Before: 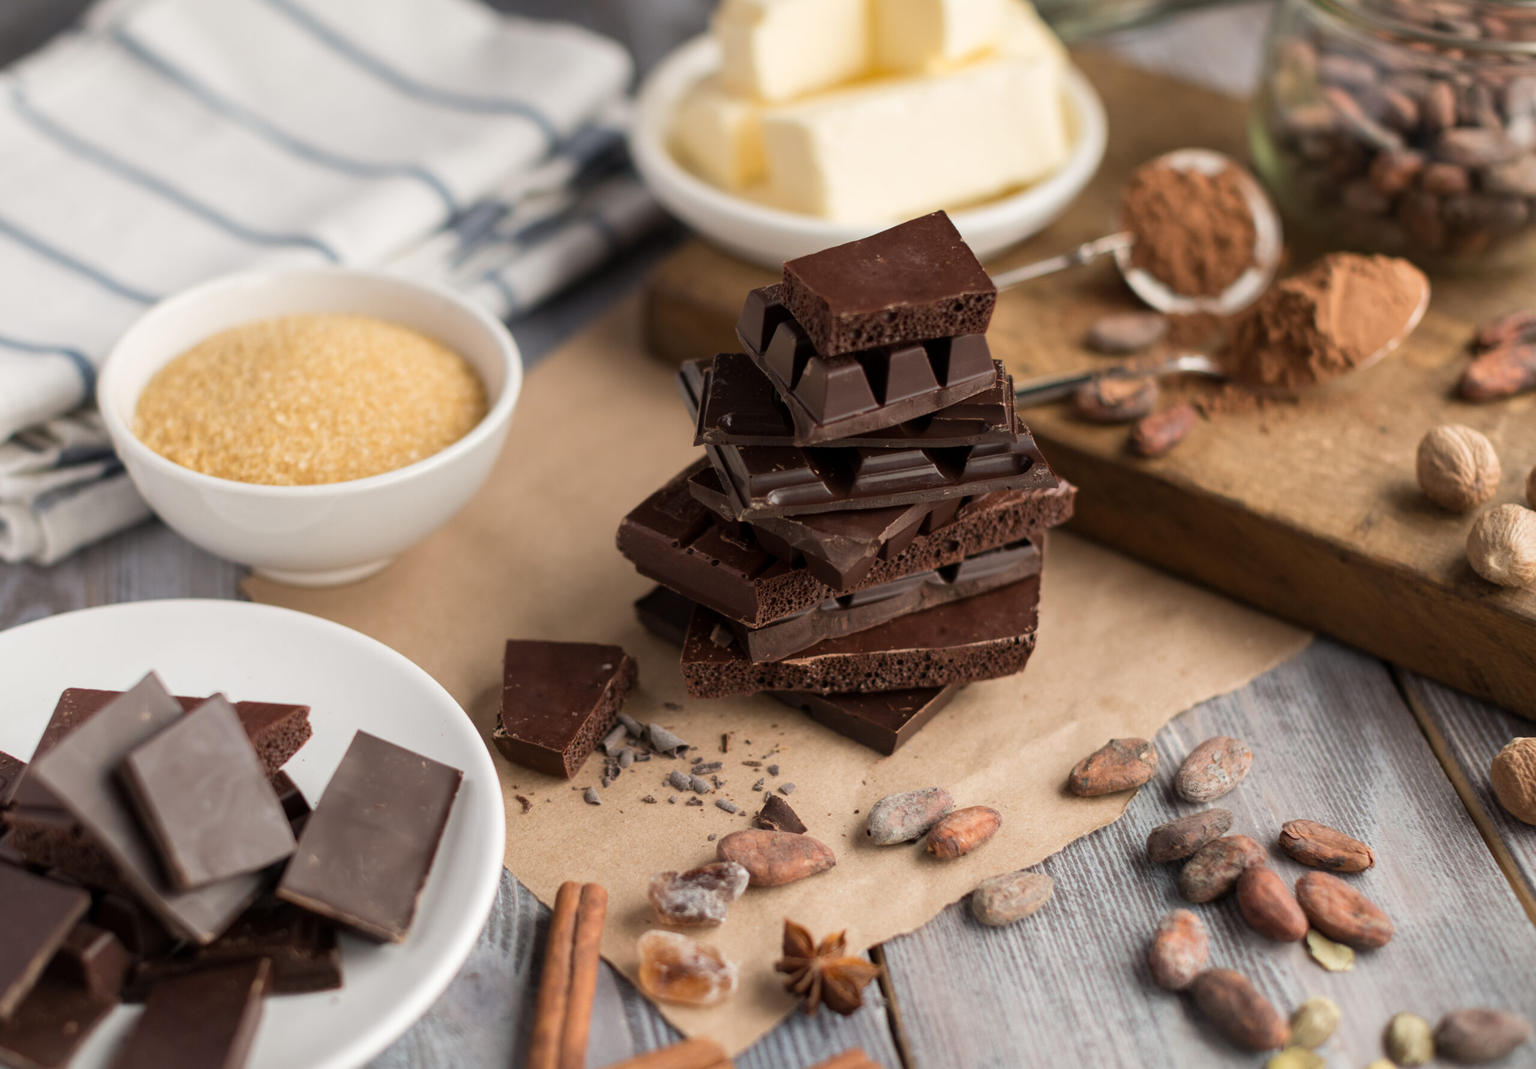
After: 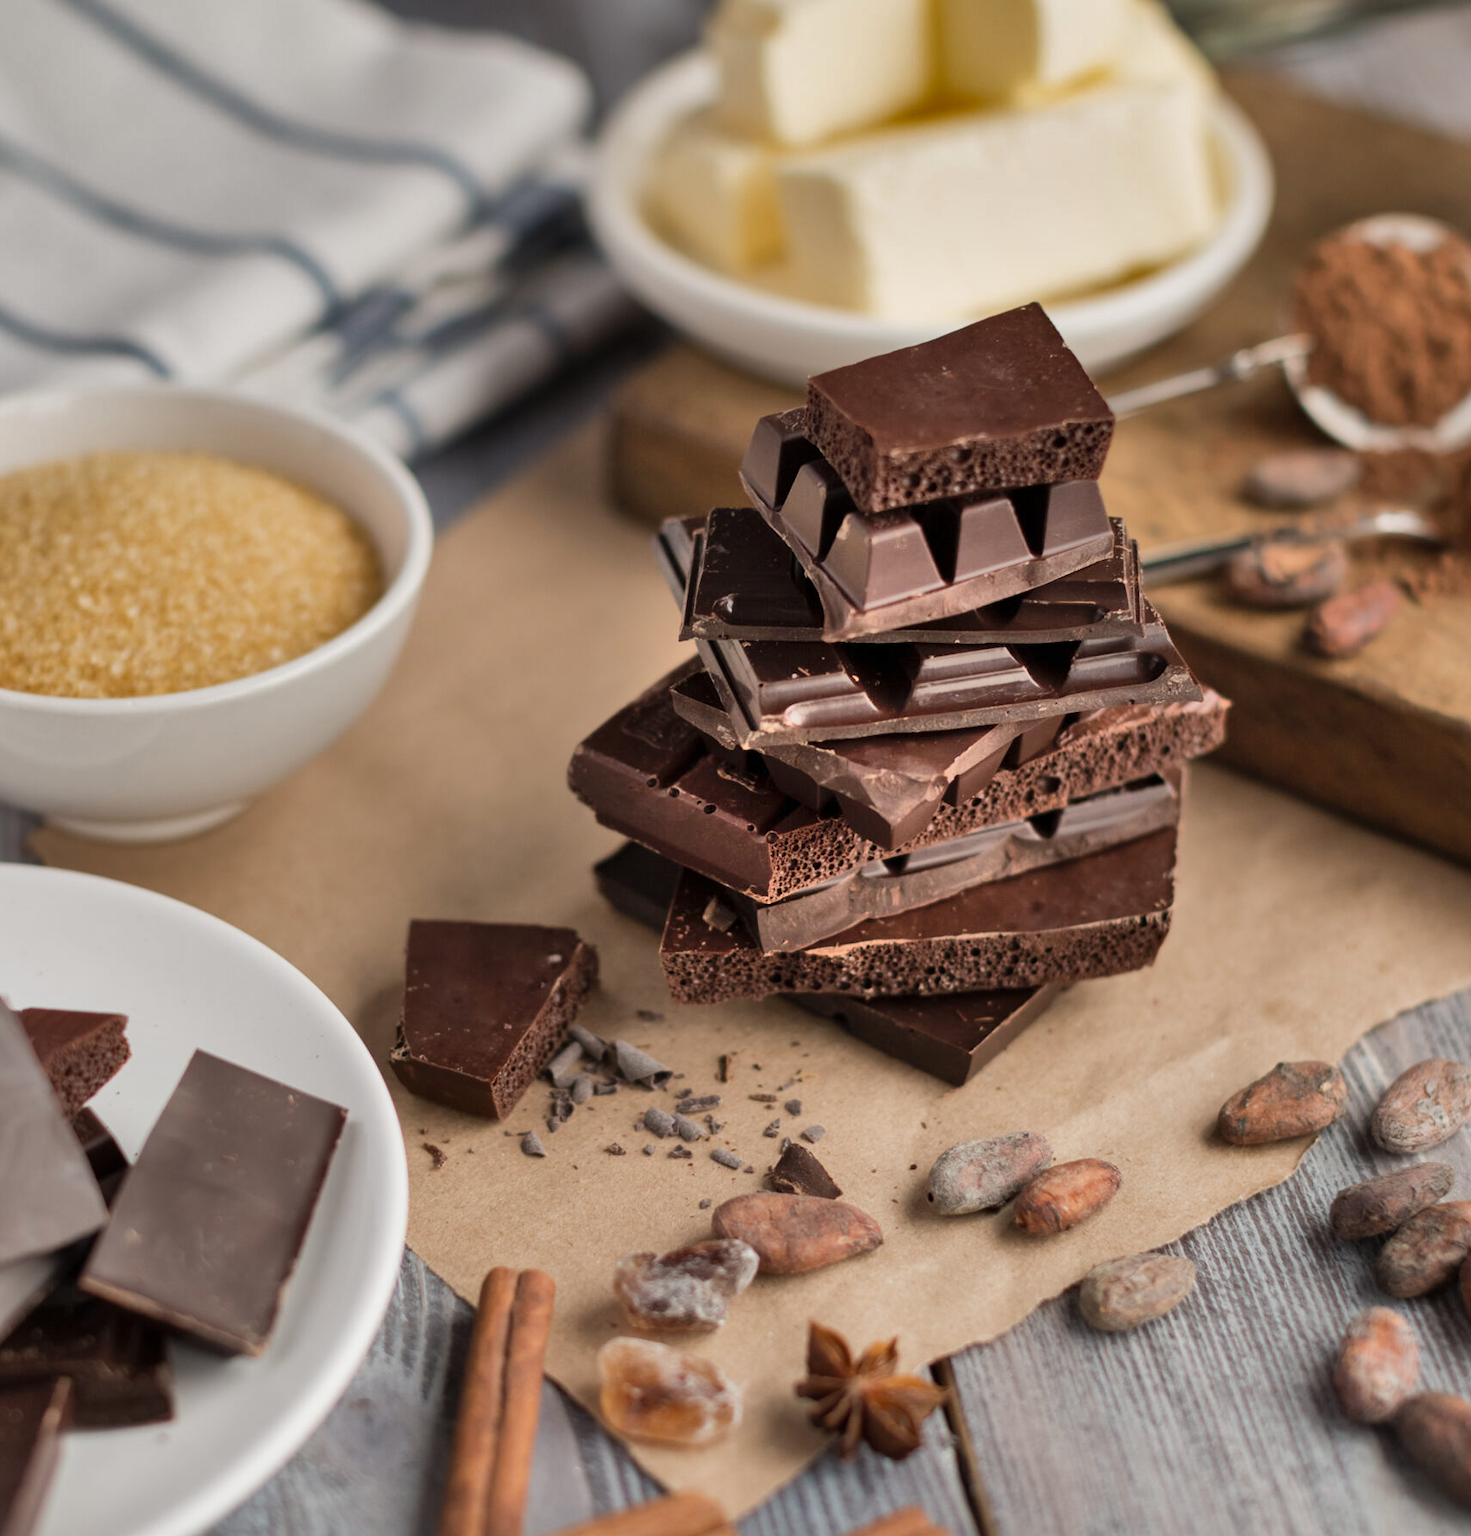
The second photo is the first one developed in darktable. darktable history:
crop and rotate: left 14.436%, right 18.898%
exposure: exposure -0.153 EV, compensate highlight preservation false
shadows and highlights: shadows 75, highlights -60.85, soften with gaussian
